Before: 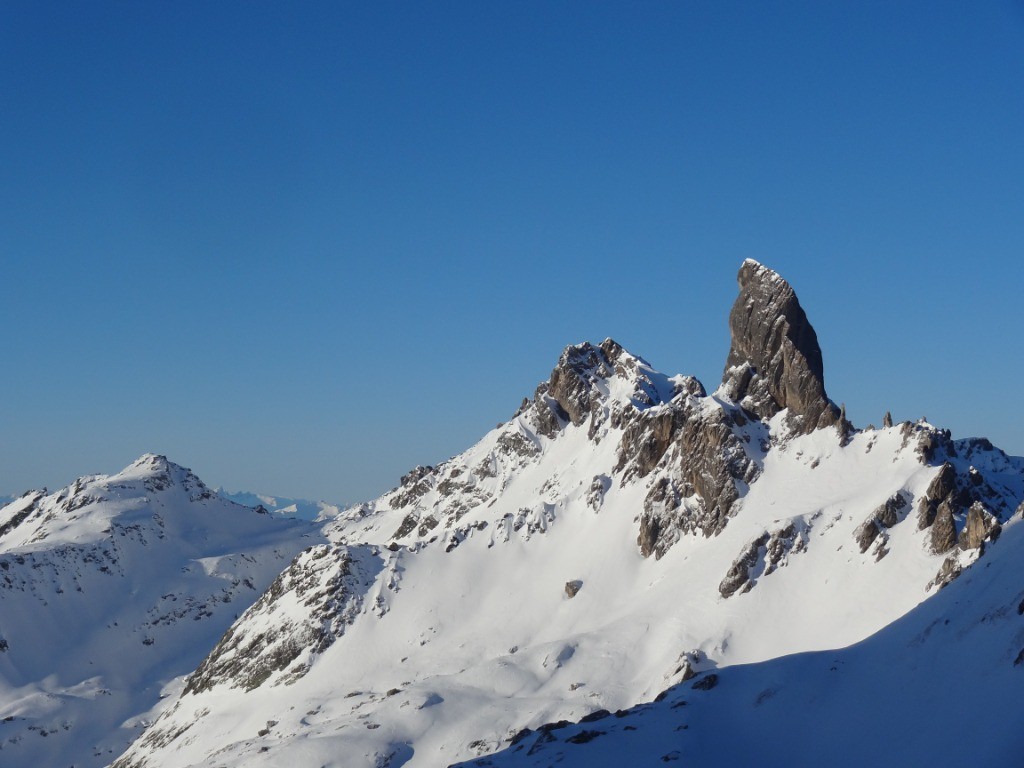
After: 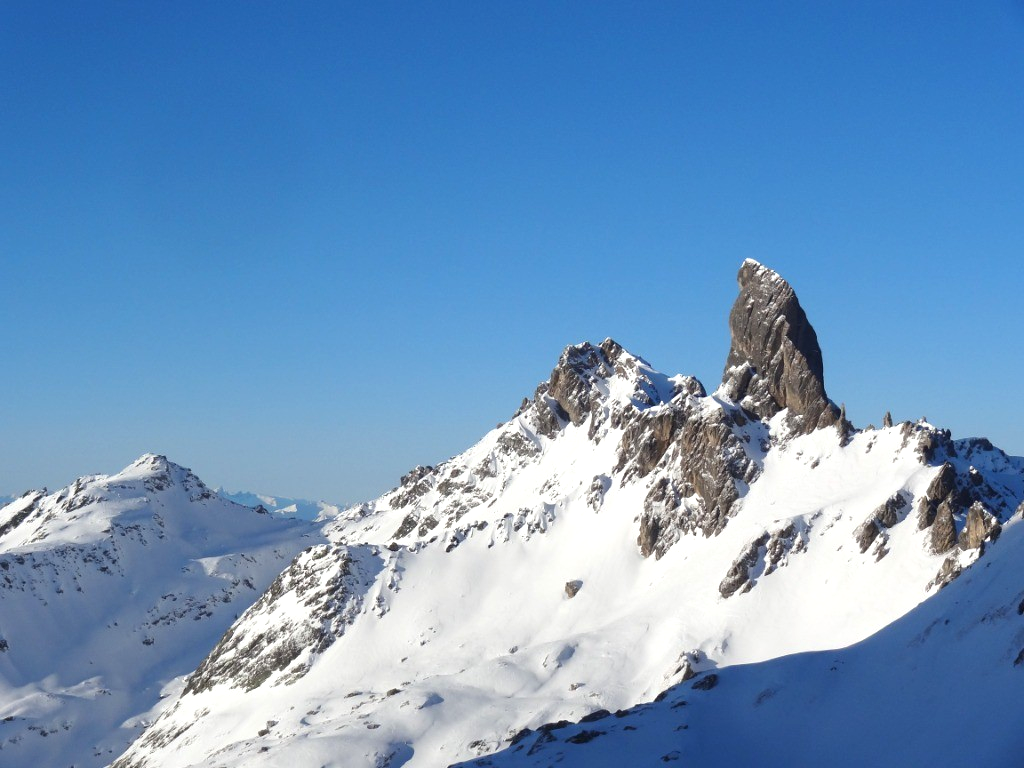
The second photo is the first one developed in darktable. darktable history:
exposure: exposure 0.609 EV, compensate exposure bias true, compensate highlight preservation false
